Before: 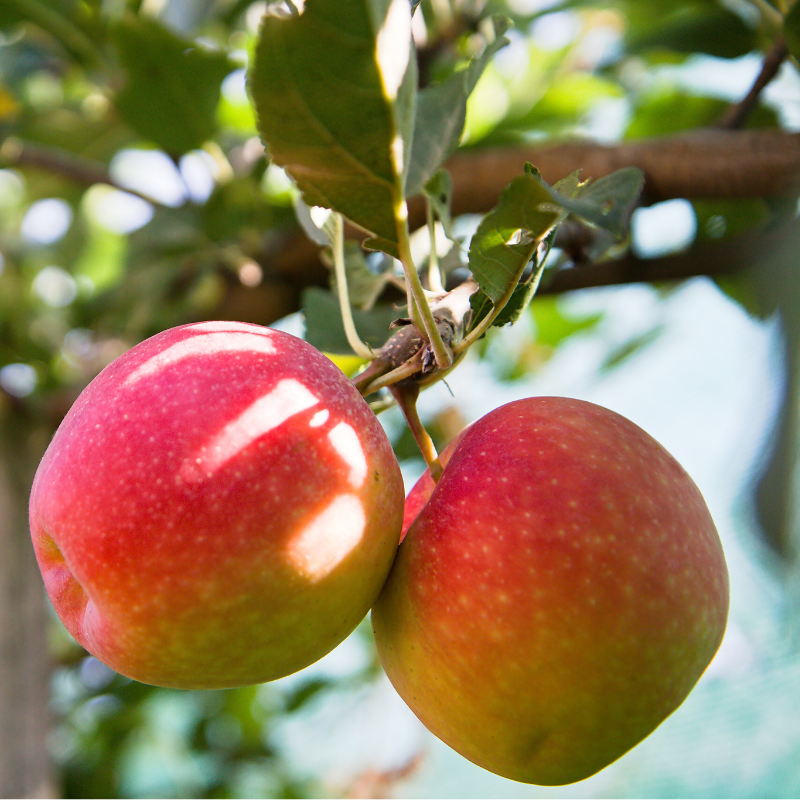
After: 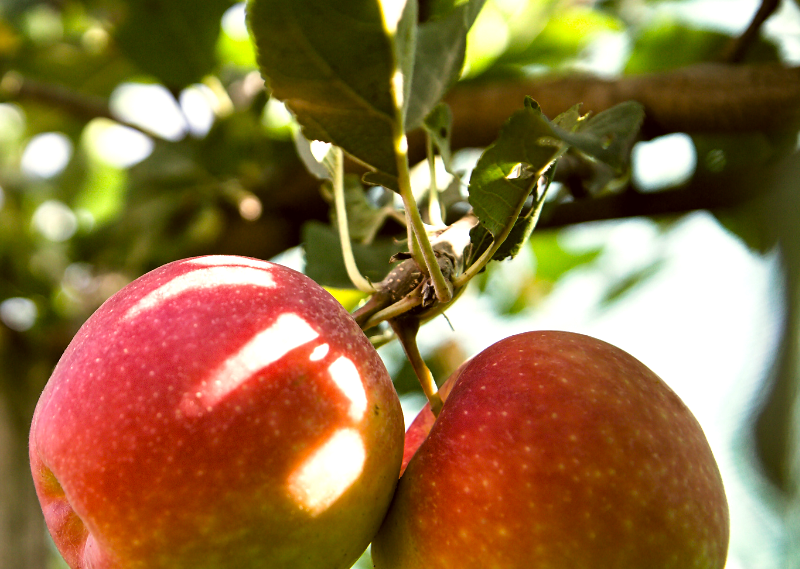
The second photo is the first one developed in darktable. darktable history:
exposure: black level correction 0.001, exposure 0.499 EV, compensate exposure bias true, compensate highlight preservation false
crop and rotate: top 8.267%, bottom 20.551%
color correction: highlights a* -1.22, highlights b* 10.47, shadows a* 0.589, shadows b* 19.92
levels: levels [0.101, 0.578, 0.953]
color balance rgb: perceptual saturation grading › global saturation 0.545%, contrast -9.942%
